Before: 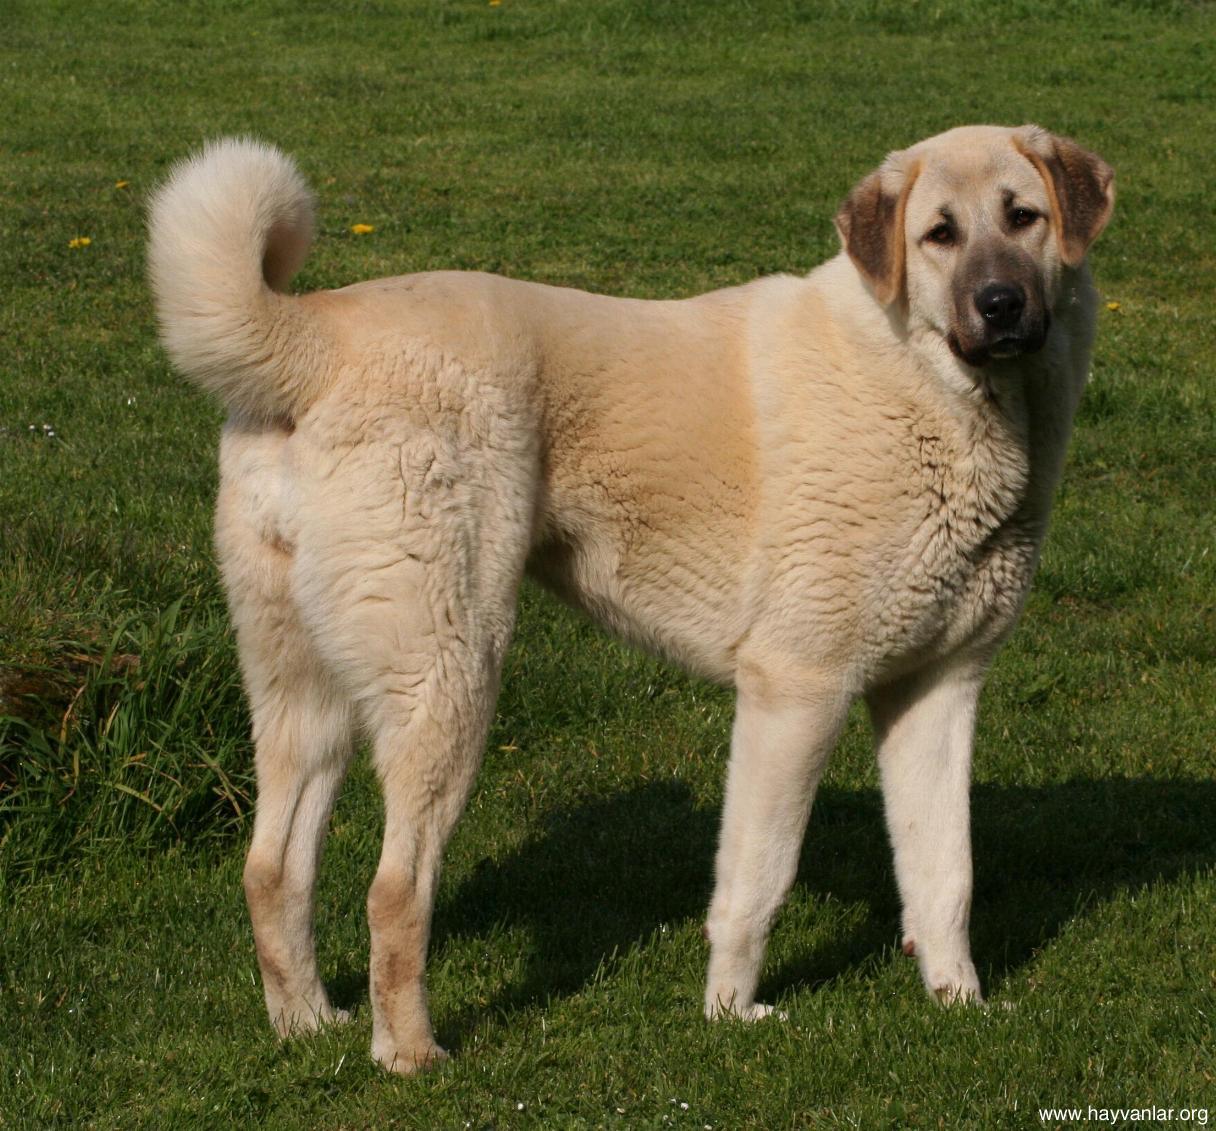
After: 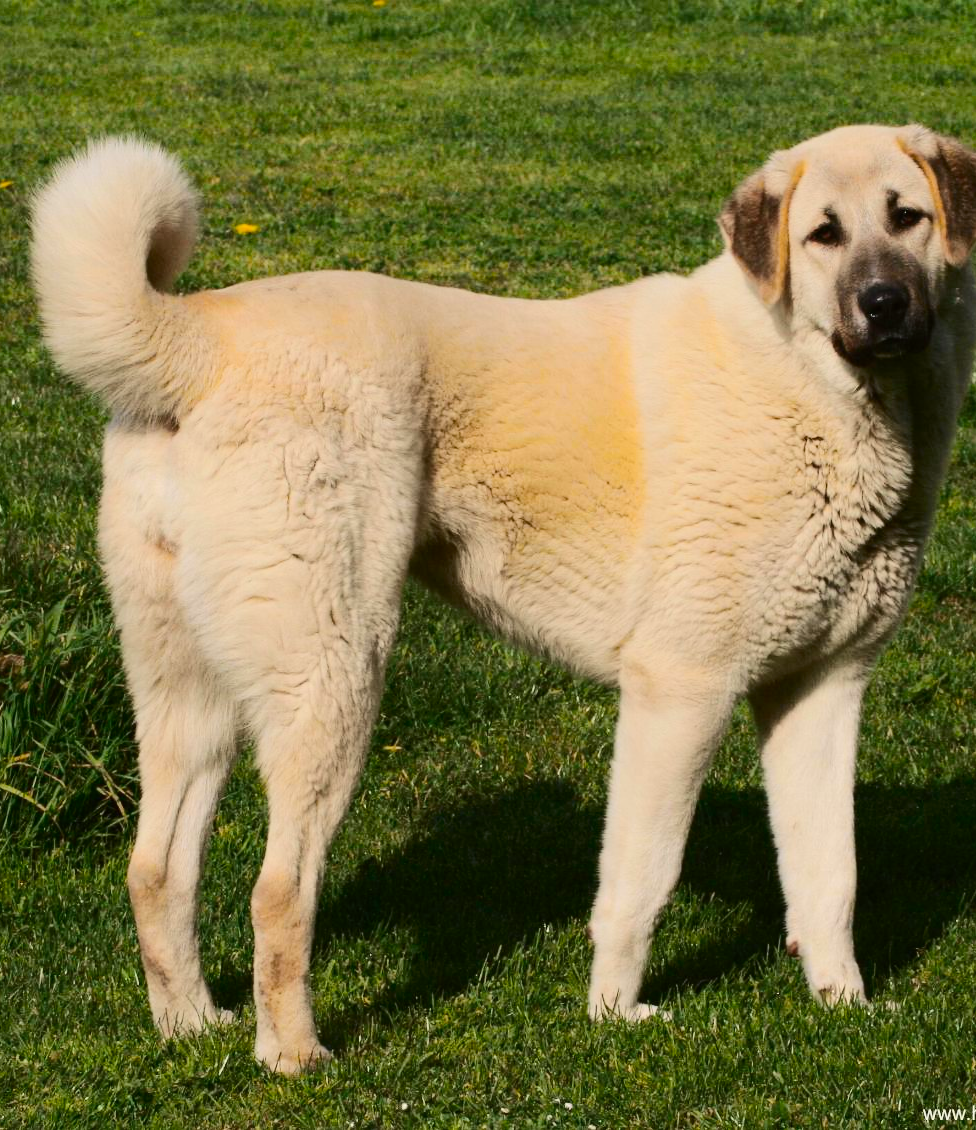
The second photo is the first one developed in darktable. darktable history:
crop and rotate: left 9.545%, right 10.139%
tone curve: curves: ch0 [(0, 0.011) (0.104, 0.085) (0.236, 0.234) (0.398, 0.507) (0.472, 0.62) (0.641, 0.773) (0.835, 0.883) (1, 0.961)]; ch1 [(0, 0) (0.353, 0.344) (0.43, 0.401) (0.479, 0.476) (0.502, 0.504) (0.54, 0.542) (0.602, 0.613) (0.638, 0.668) (0.693, 0.727) (1, 1)]; ch2 [(0, 0) (0.34, 0.314) (0.434, 0.43) (0.5, 0.506) (0.528, 0.534) (0.55, 0.567) (0.595, 0.613) (0.644, 0.729) (1, 1)], color space Lab, independent channels, preserve colors none
